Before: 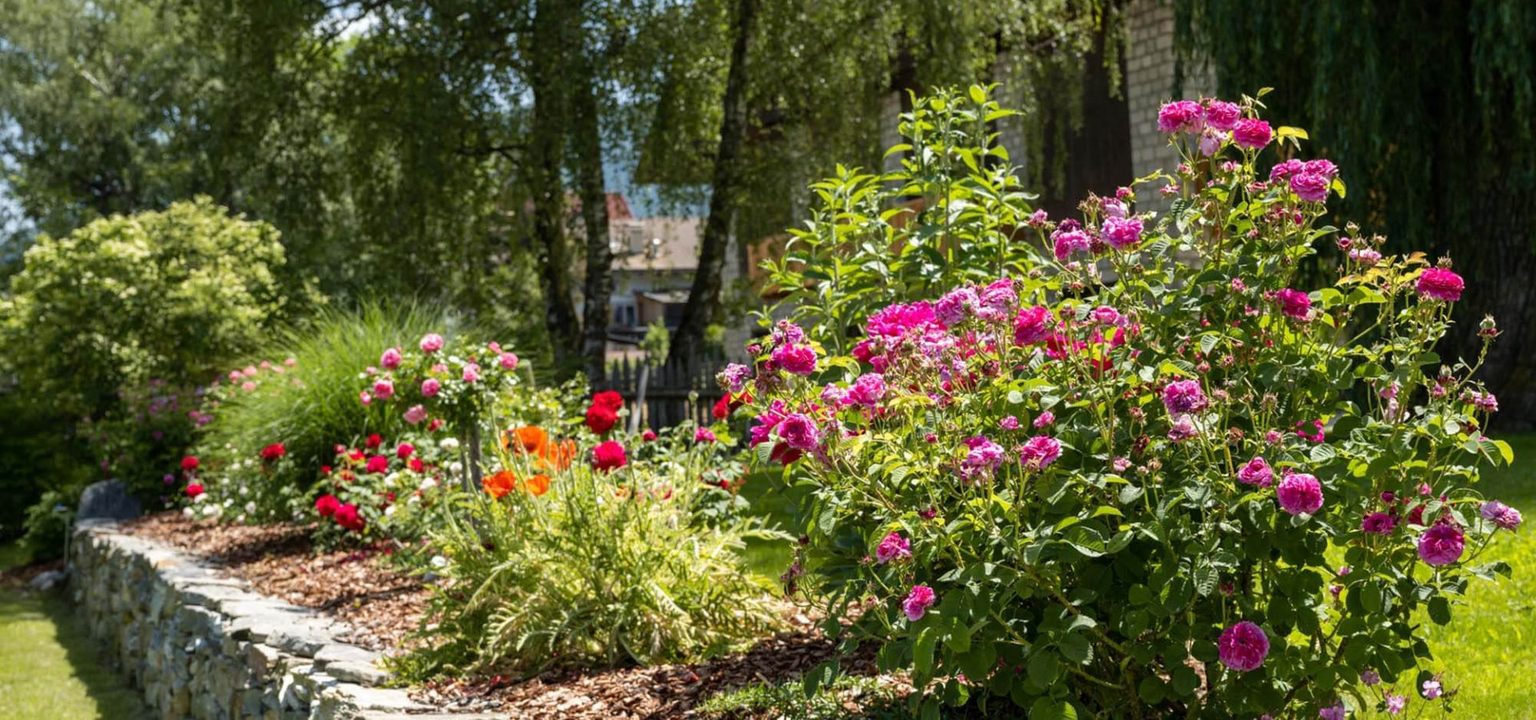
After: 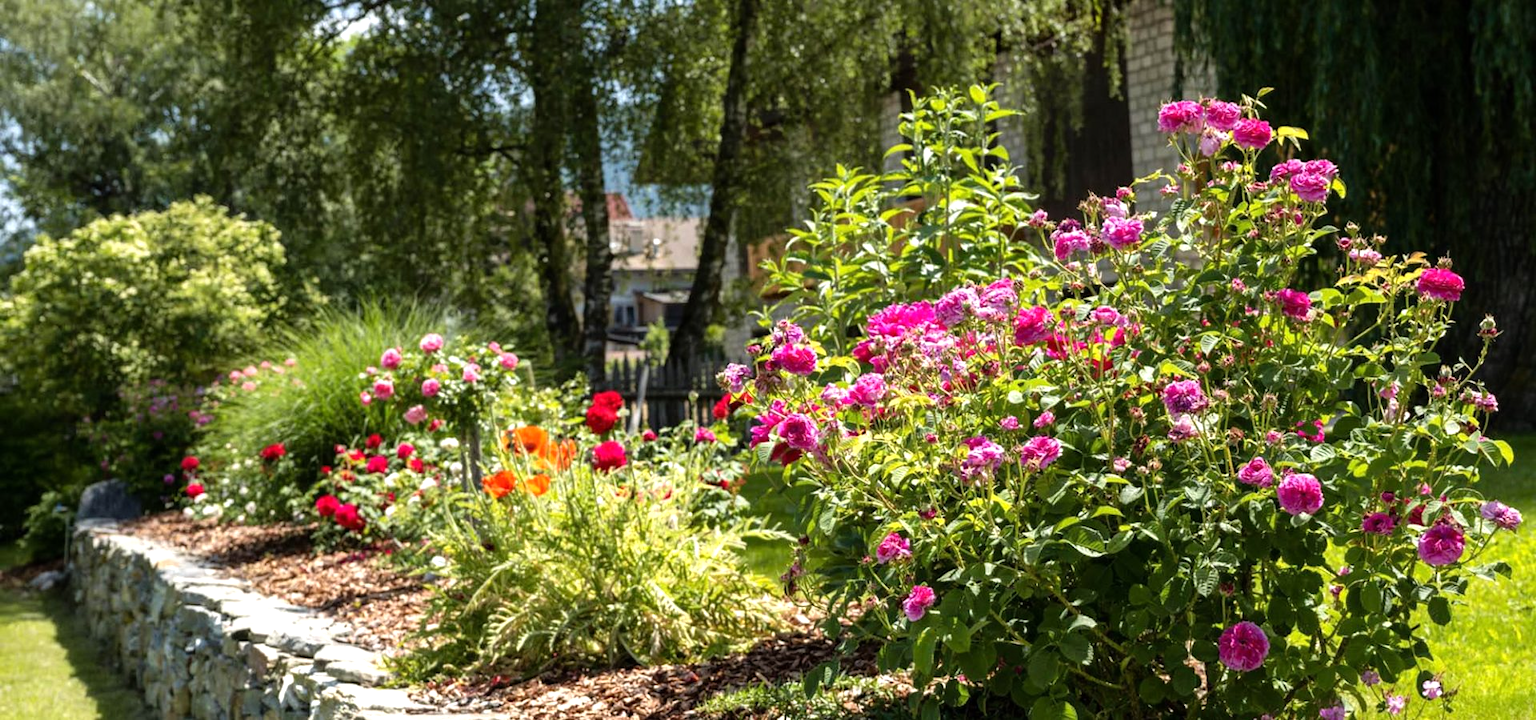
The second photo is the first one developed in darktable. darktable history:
tone equalizer: -8 EV -0.451 EV, -7 EV -0.394 EV, -6 EV -0.348 EV, -5 EV -0.262 EV, -3 EV 0.244 EV, -2 EV 0.309 EV, -1 EV 0.413 EV, +0 EV 0.441 EV
